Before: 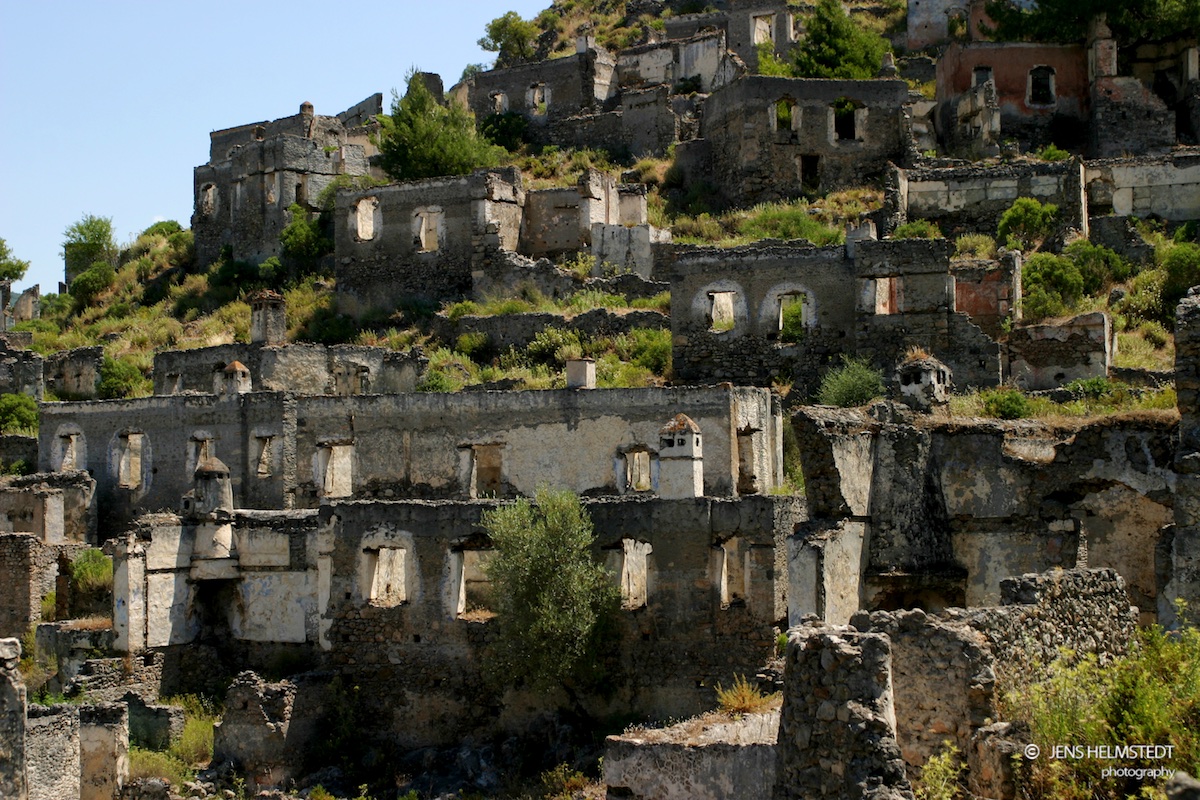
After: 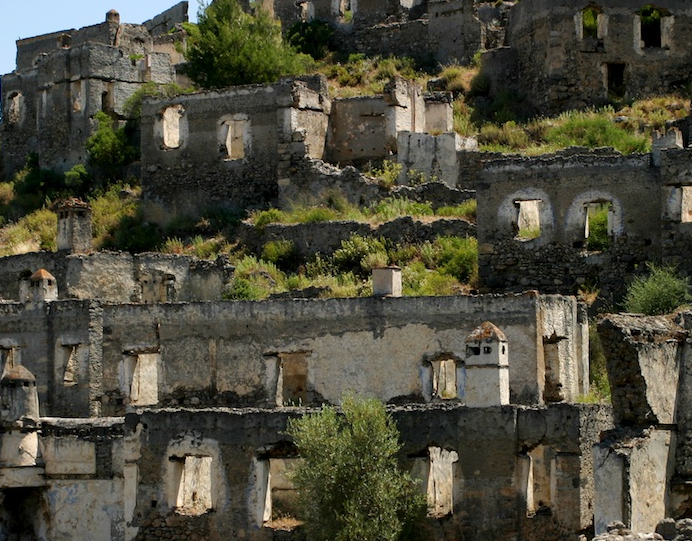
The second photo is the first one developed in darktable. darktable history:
crop: left 16.223%, top 11.507%, right 26.101%, bottom 20.785%
